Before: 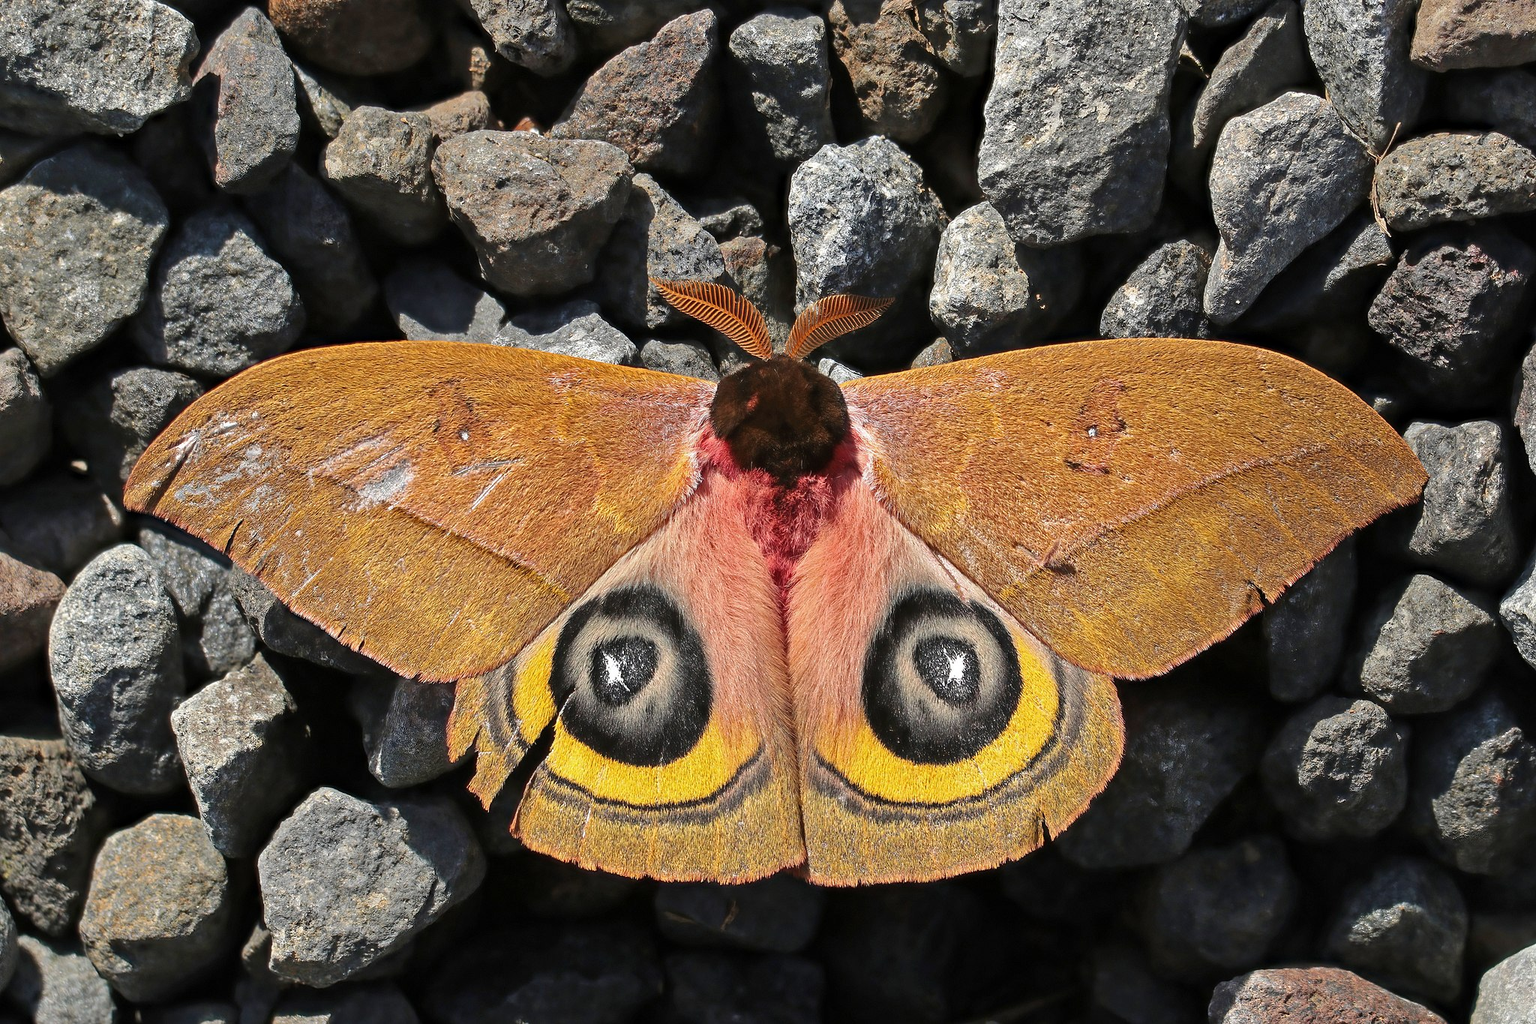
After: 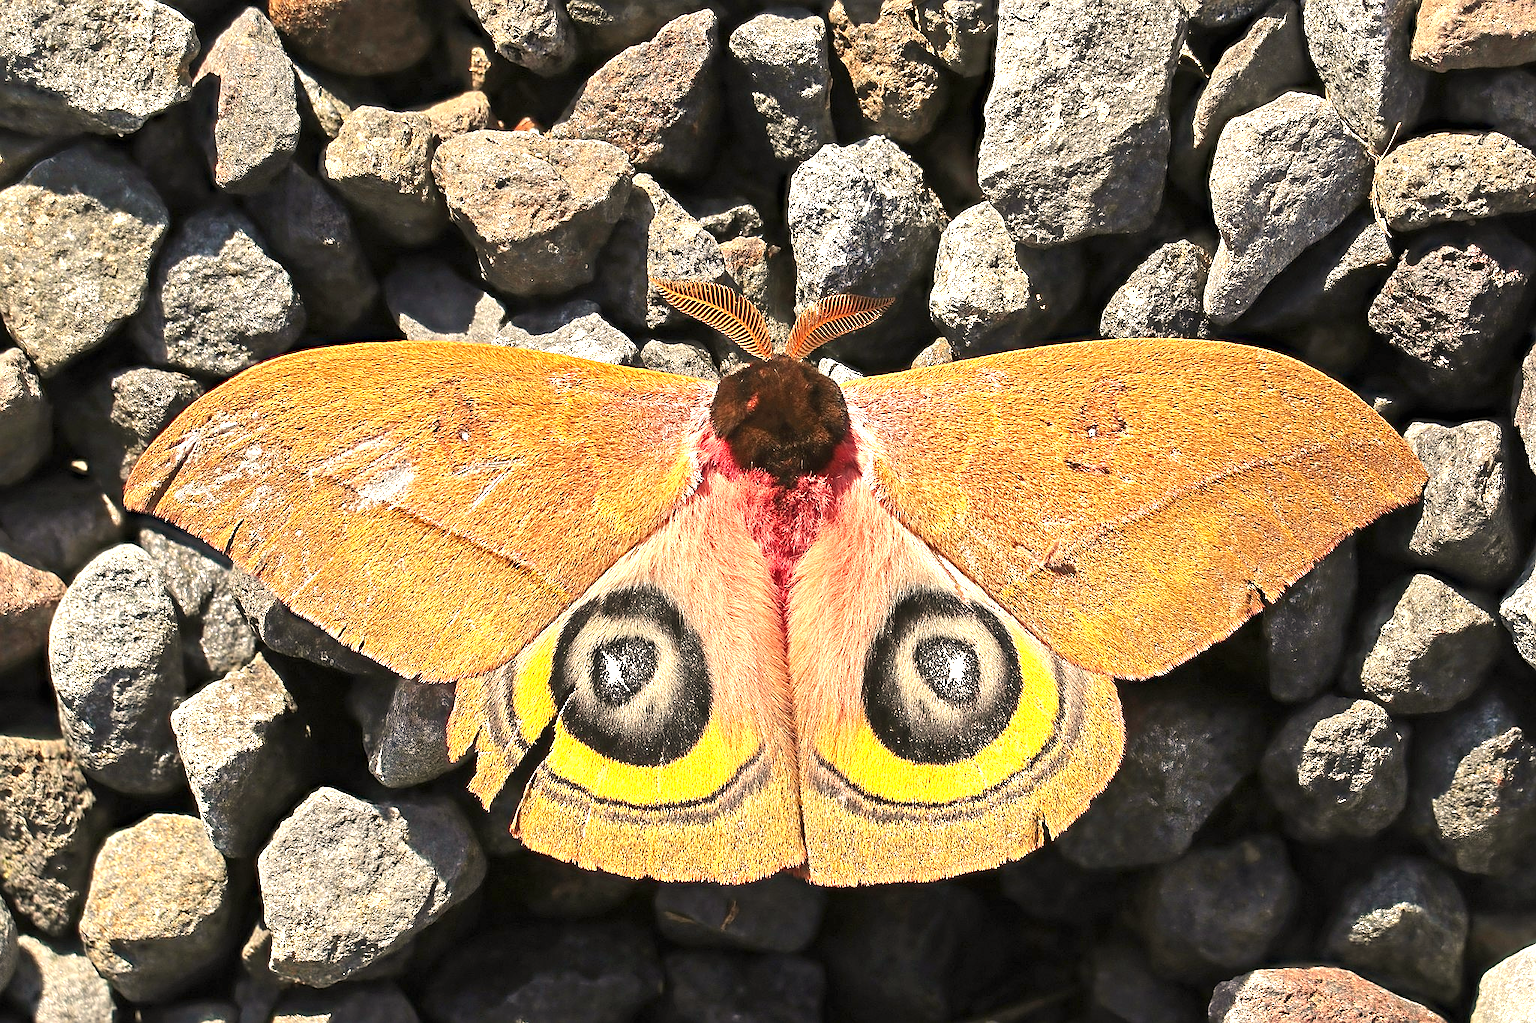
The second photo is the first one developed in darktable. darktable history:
color correction: highlights a* 5.81, highlights b* 4.84
exposure: black level correction 0, exposure 1.2 EV, compensate exposure bias true, compensate highlight preservation false
white balance: red 1.029, blue 0.92
sharpen: on, module defaults
